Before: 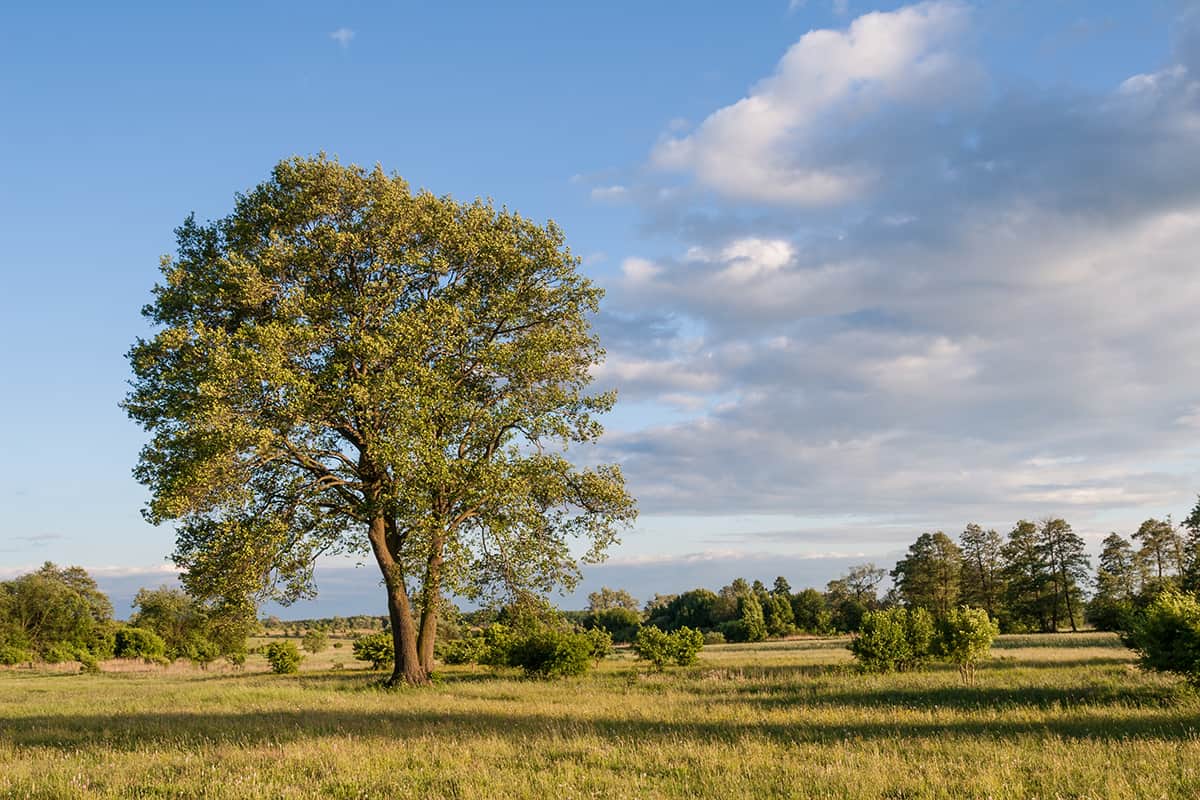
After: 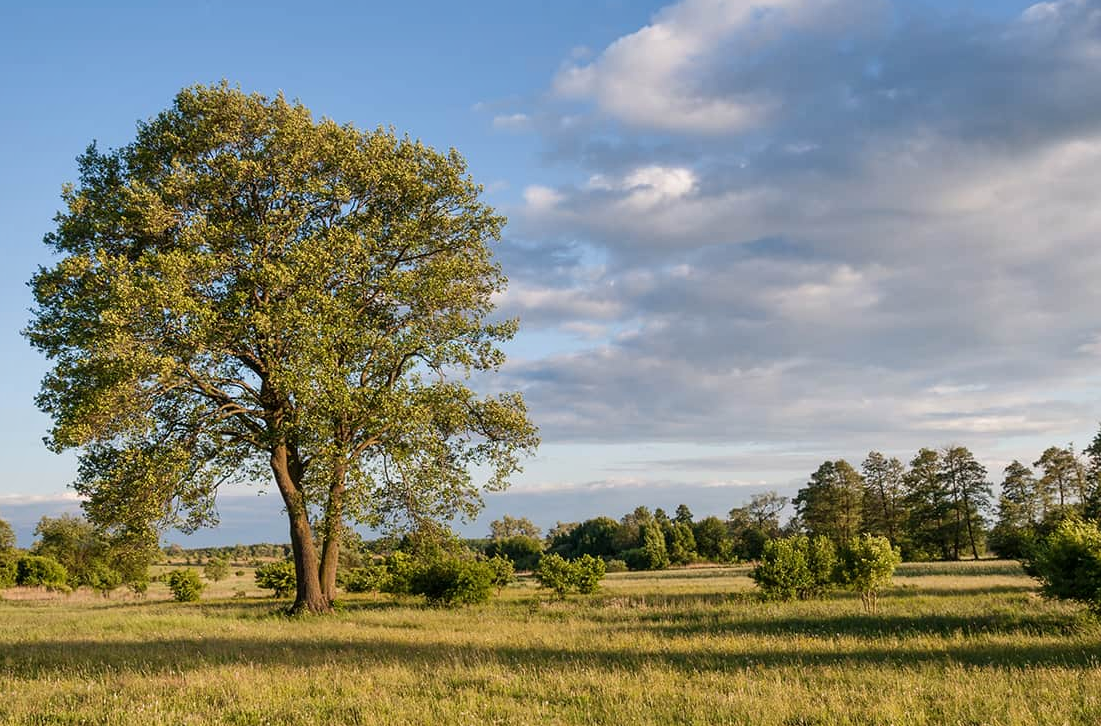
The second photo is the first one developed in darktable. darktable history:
crop and rotate: left 8.236%, top 9.156%
shadows and highlights: shadows 5.03, soften with gaussian
